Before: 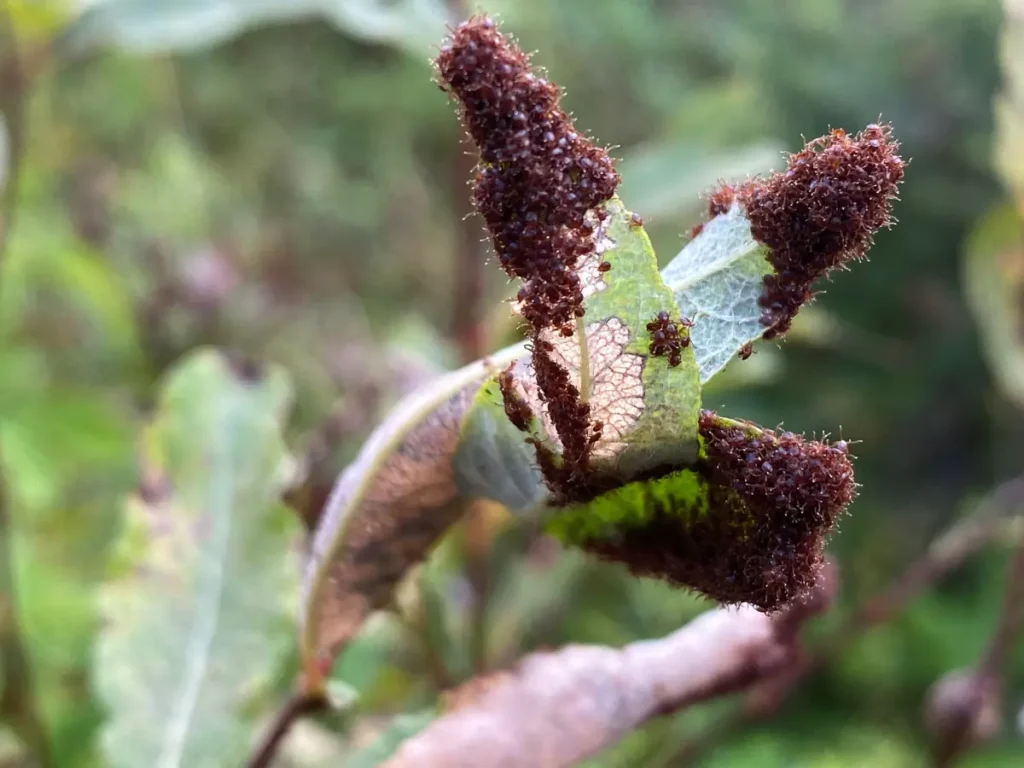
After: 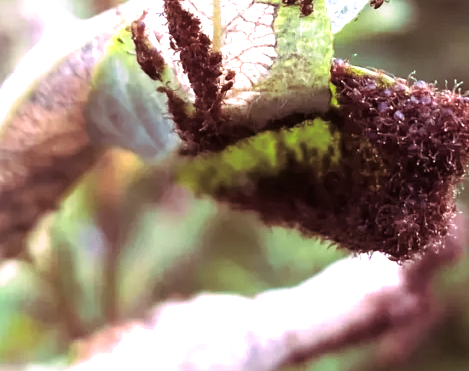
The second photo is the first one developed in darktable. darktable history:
crop: left 35.976%, top 45.819%, right 18.162%, bottom 5.807%
split-toning: highlights › hue 298.8°, highlights › saturation 0.73, compress 41.76%
contrast brightness saturation: contrast 0.01, saturation -0.05
exposure: black level correction 0, exposure 0.953 EV, compensate exposure bias true, compensate highlight preservation false
